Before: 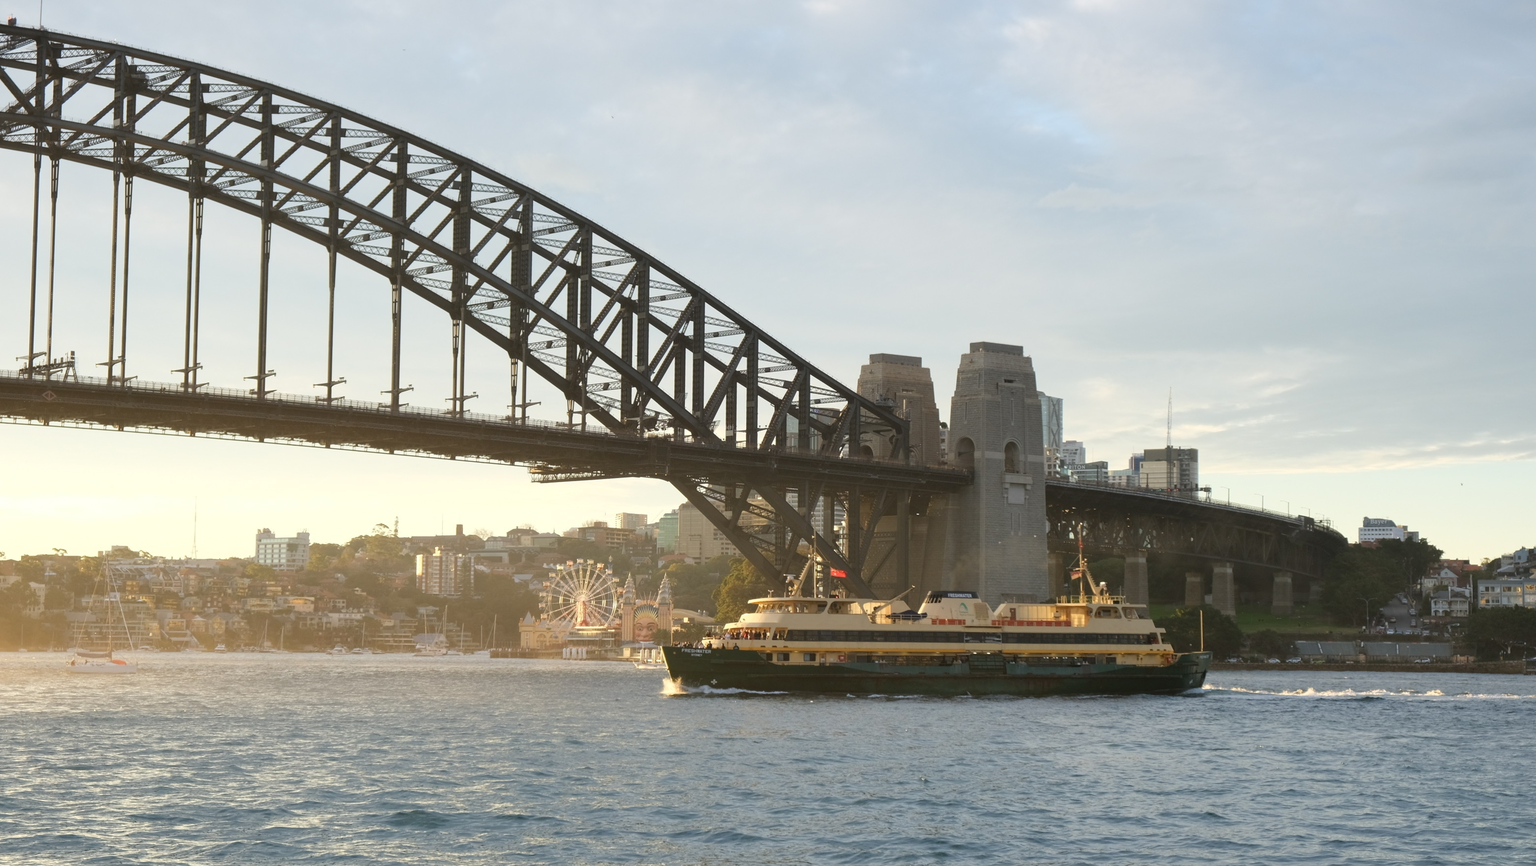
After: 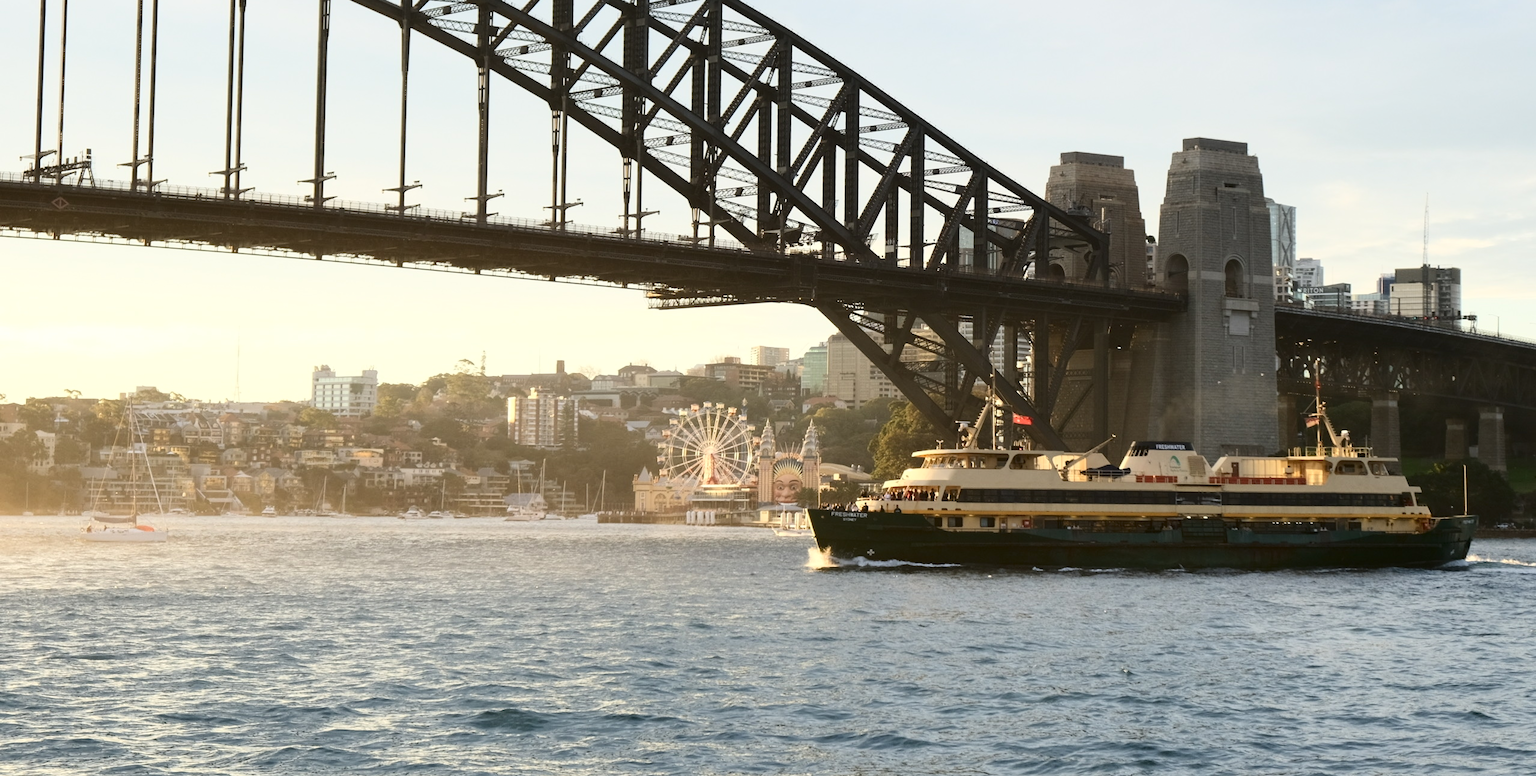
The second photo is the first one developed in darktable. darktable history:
contrast brightness saturation: contrast 0.28
exposure: compensate highlight preservation false
crop: top 26.531%, right 17.959%
